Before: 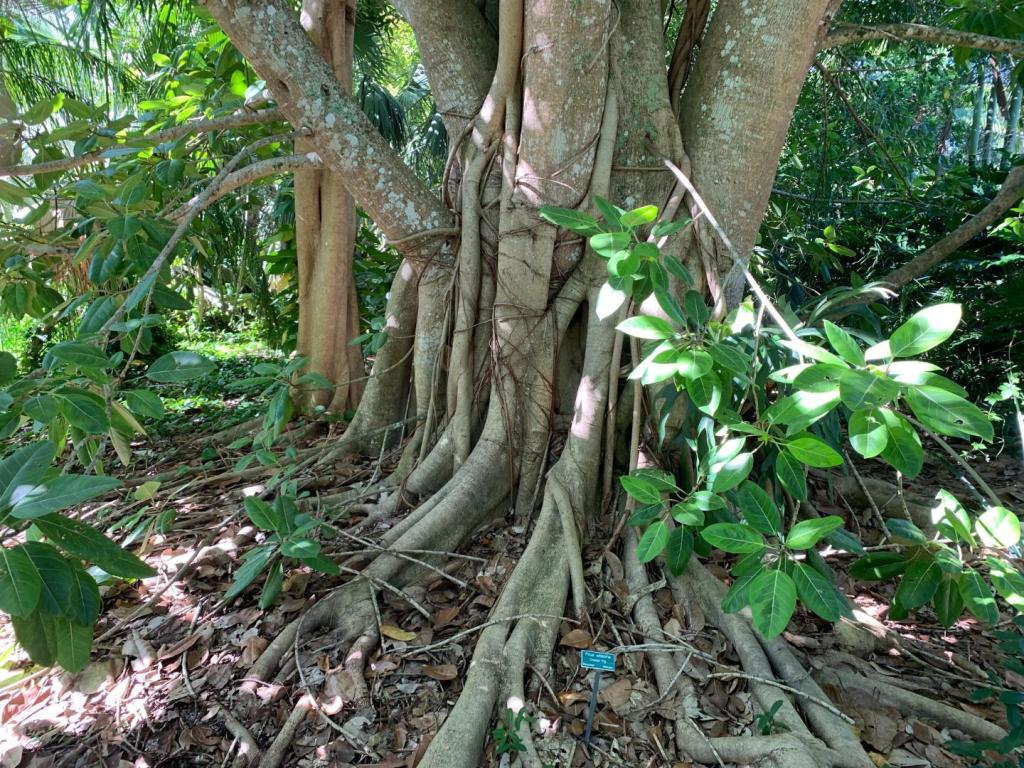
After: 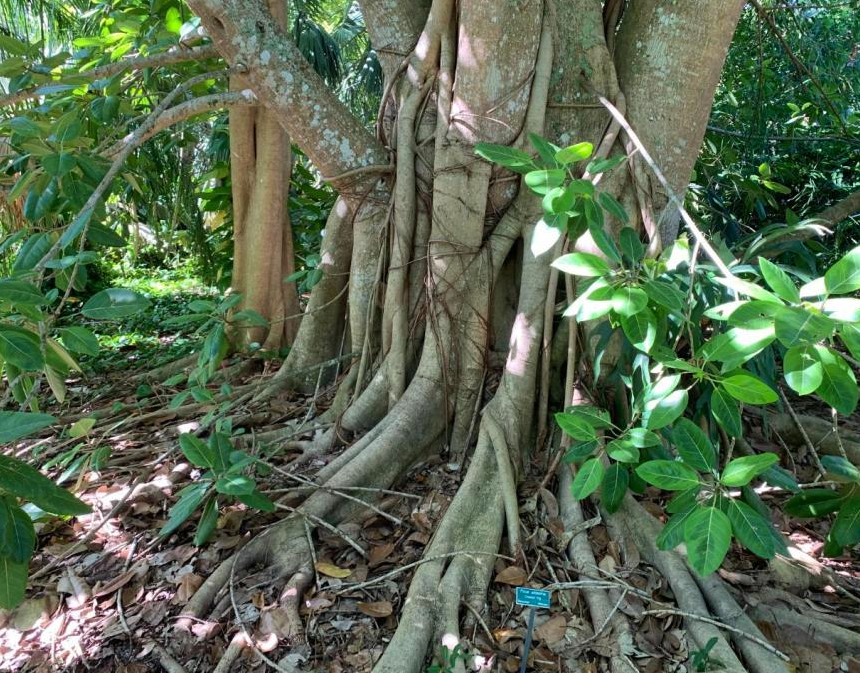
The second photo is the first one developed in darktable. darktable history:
crop: left 6.419%, top 8.28%, right 9.533%, bottom 4.028%
velvia: strength 10.63%
